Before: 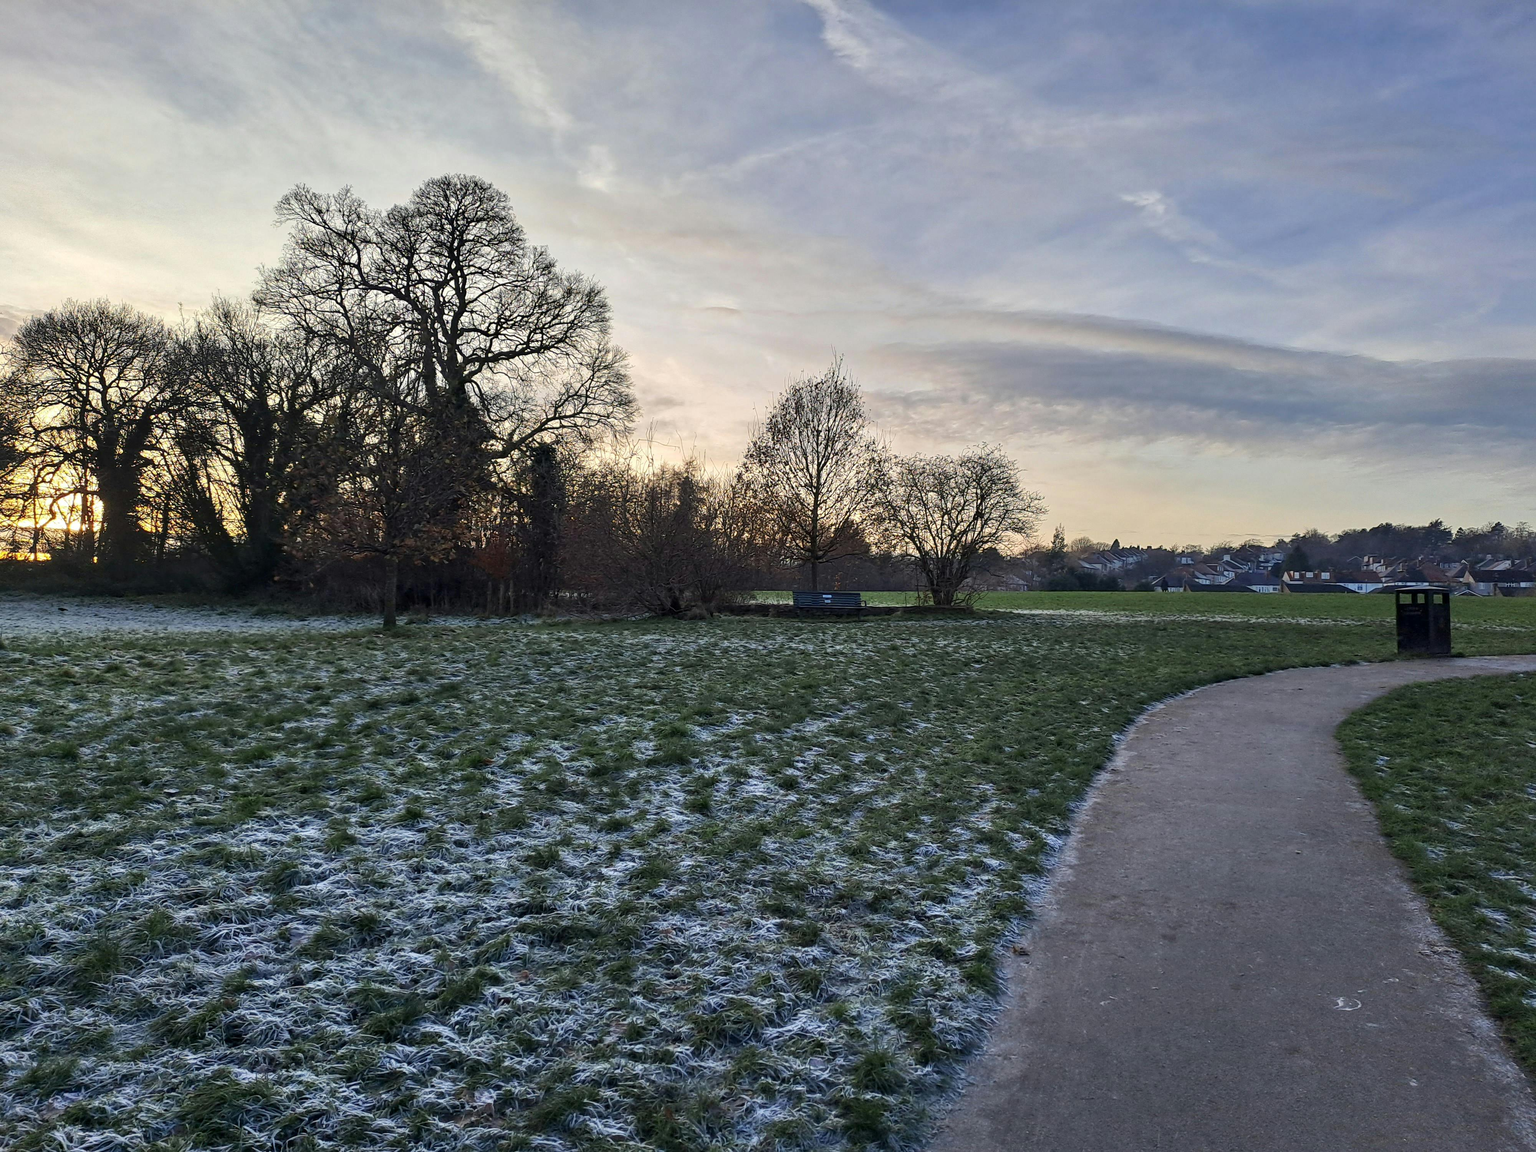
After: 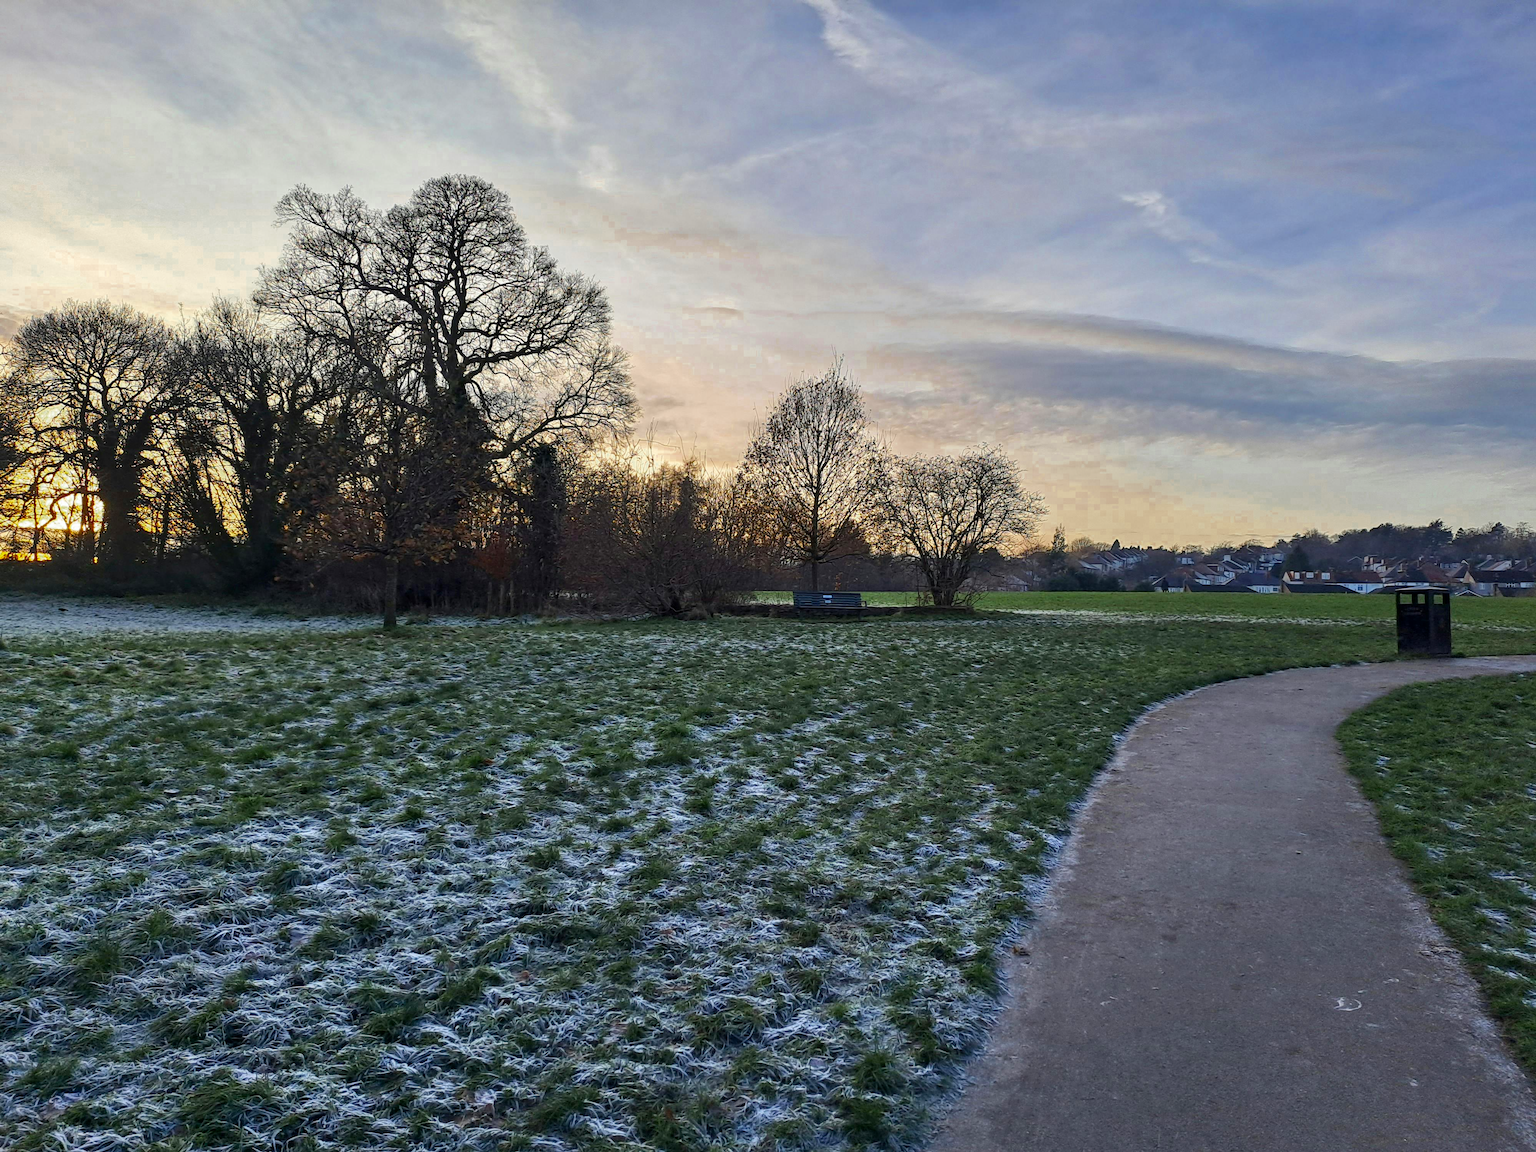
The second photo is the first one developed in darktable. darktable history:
color balance rgb: perceptual saturation grading › global saturation 20%, global vibrance 10%
color zones: curves: ch0 [(0.11, 0.396) (0.195, 0.36) (0.25, 0.5) (0.303, 0.412) (0.357, 0.544) (0.75, 0.5) (0.967, 0.328)]; ch1 [(0, 0.468) (0.112, 0.512) (0.202, 0.6) (0.25, 0.5) (0.307, 0.352) (0.357, 0.544) (0.75, 0.5) (0.963, 0.524)]
